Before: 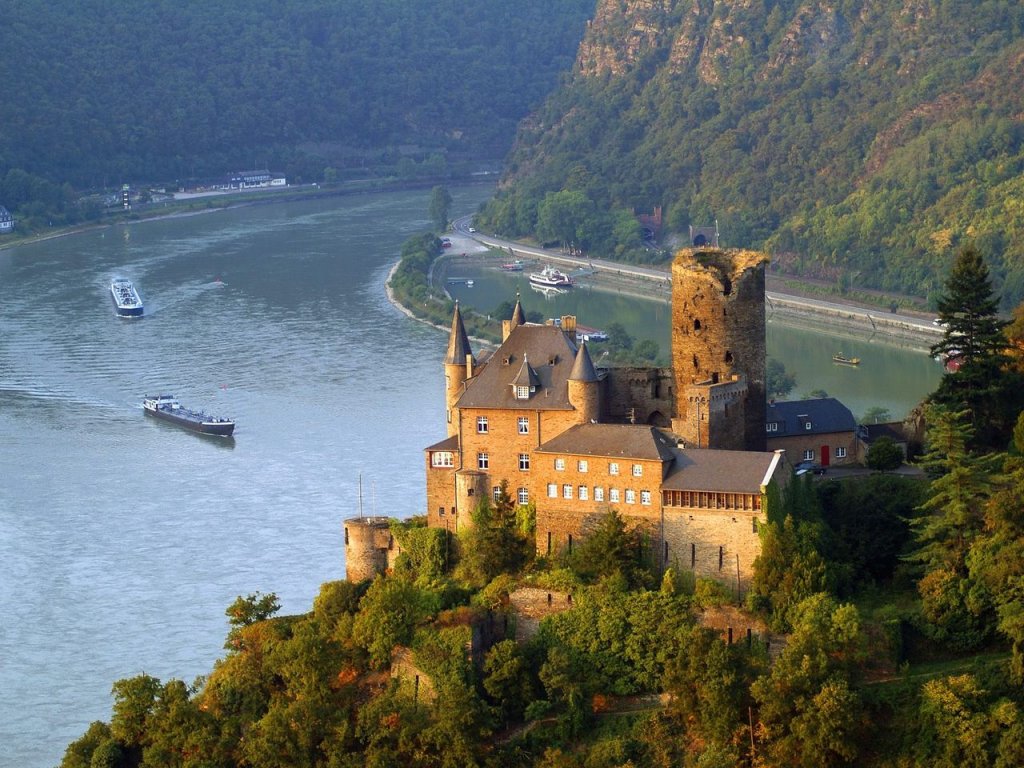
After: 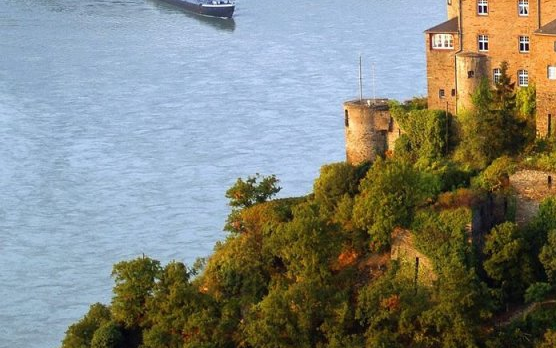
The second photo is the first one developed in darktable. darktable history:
crop and rotate: top 54.436%, right 45.645%, bottom 0.172%
